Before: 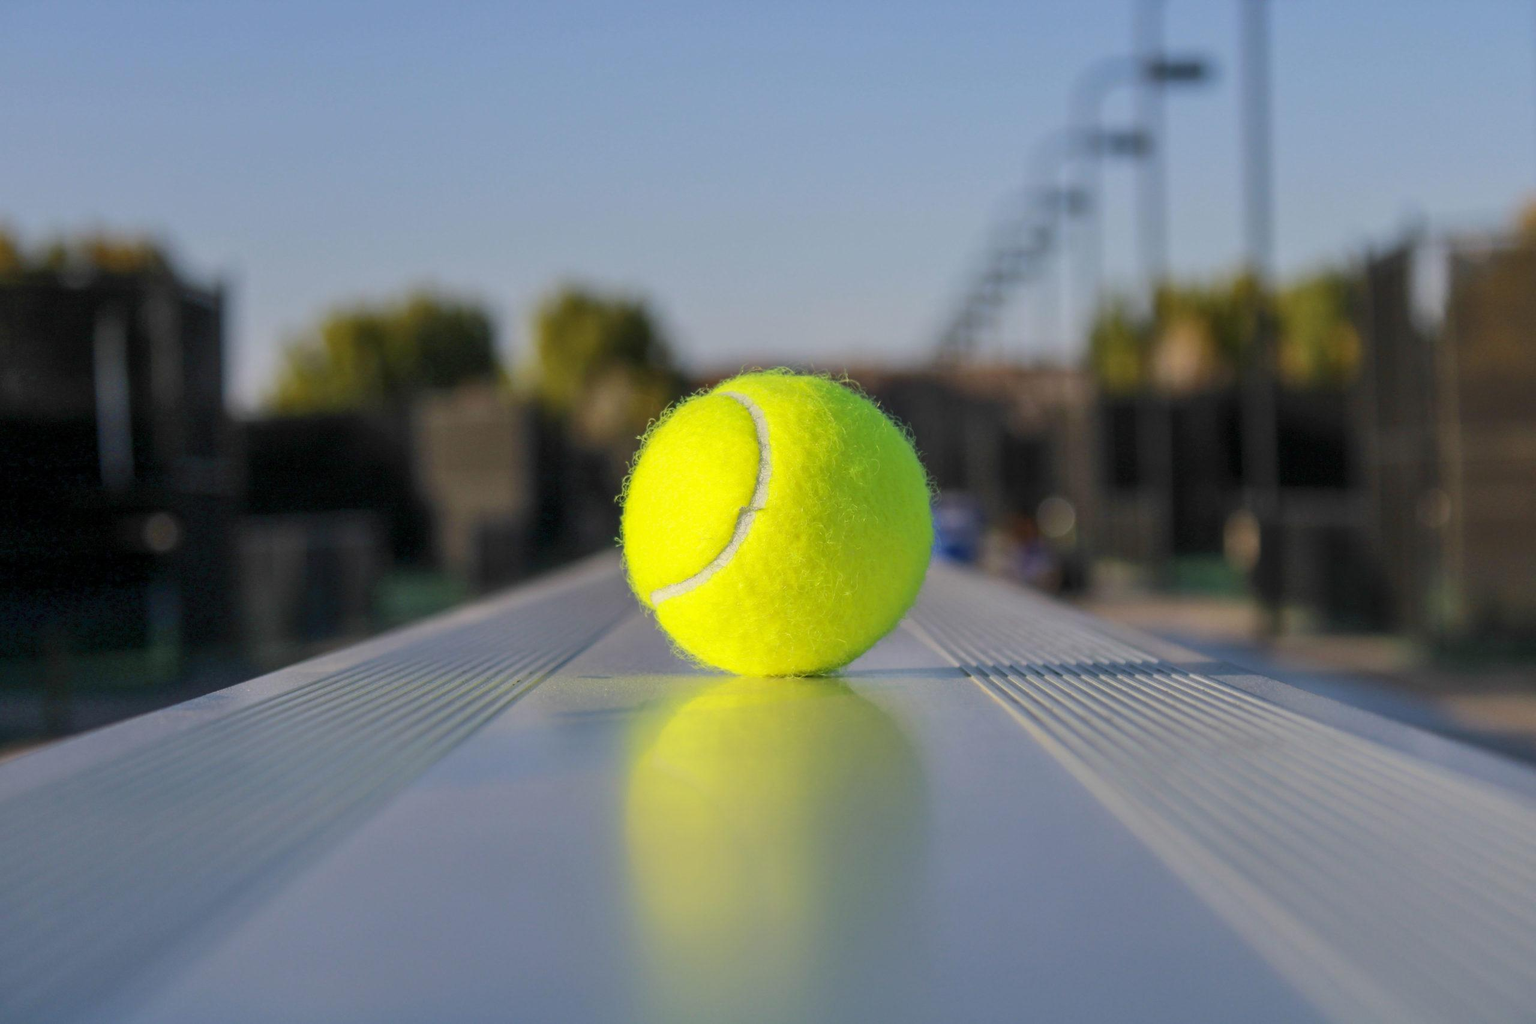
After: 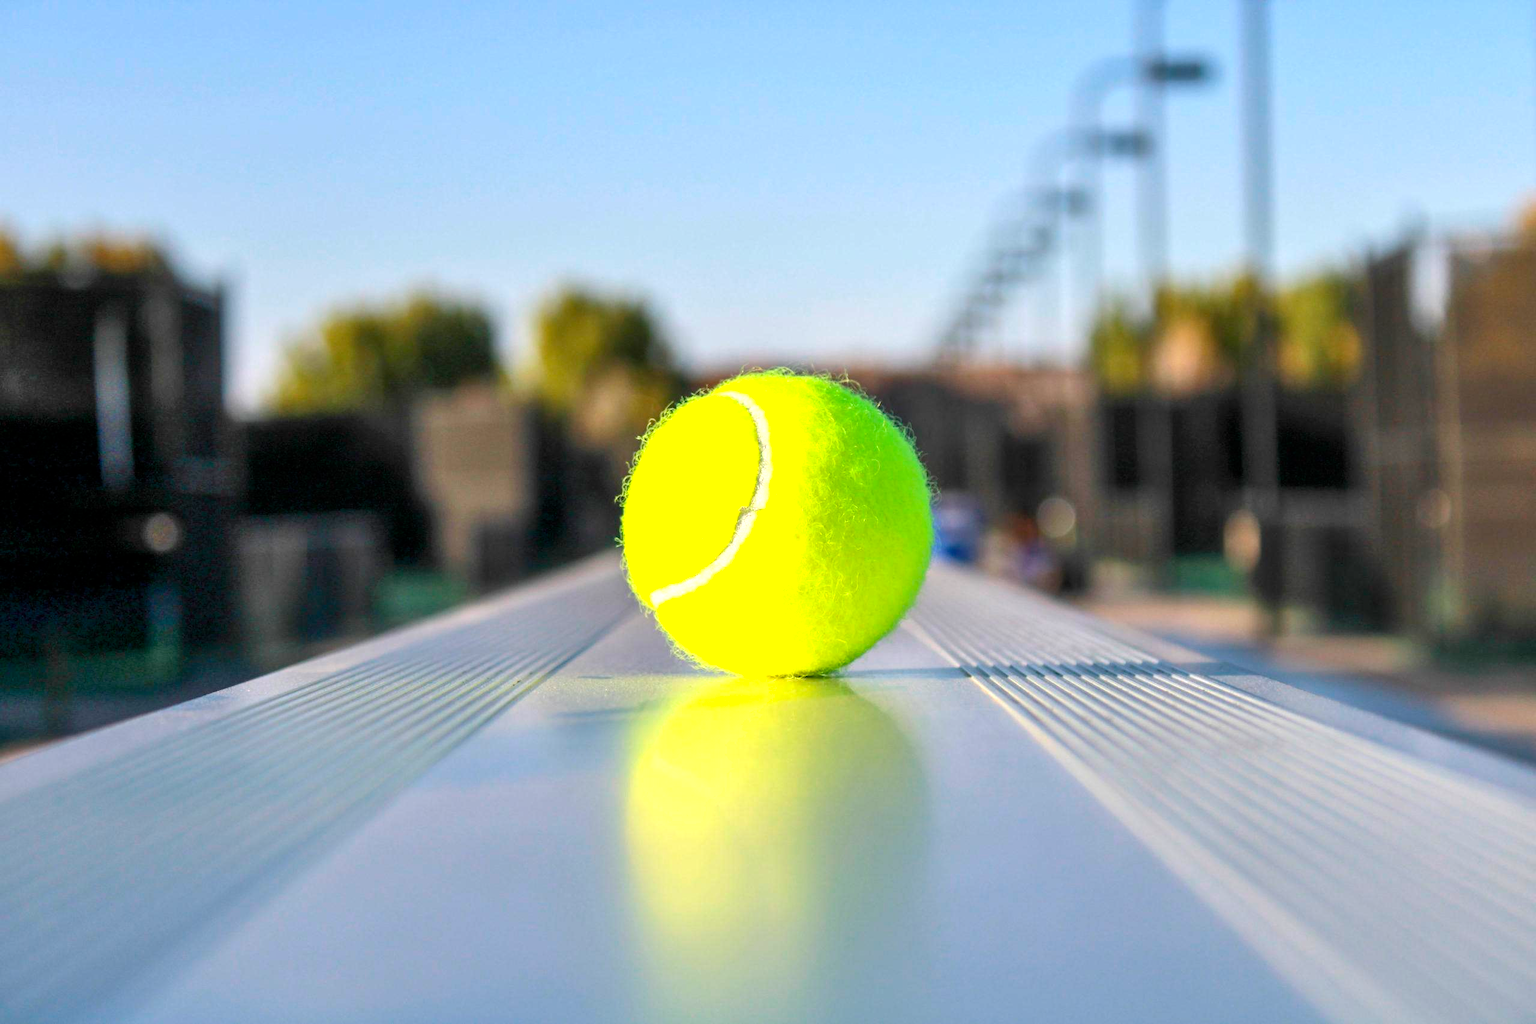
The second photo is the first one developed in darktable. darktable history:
exposure: exposure 1 EV, compensate highlight preservation false
shadows and highlights: shadows 37.8, highlights -27.07, highlights color adjustment 45.24%, soften with gaussian
